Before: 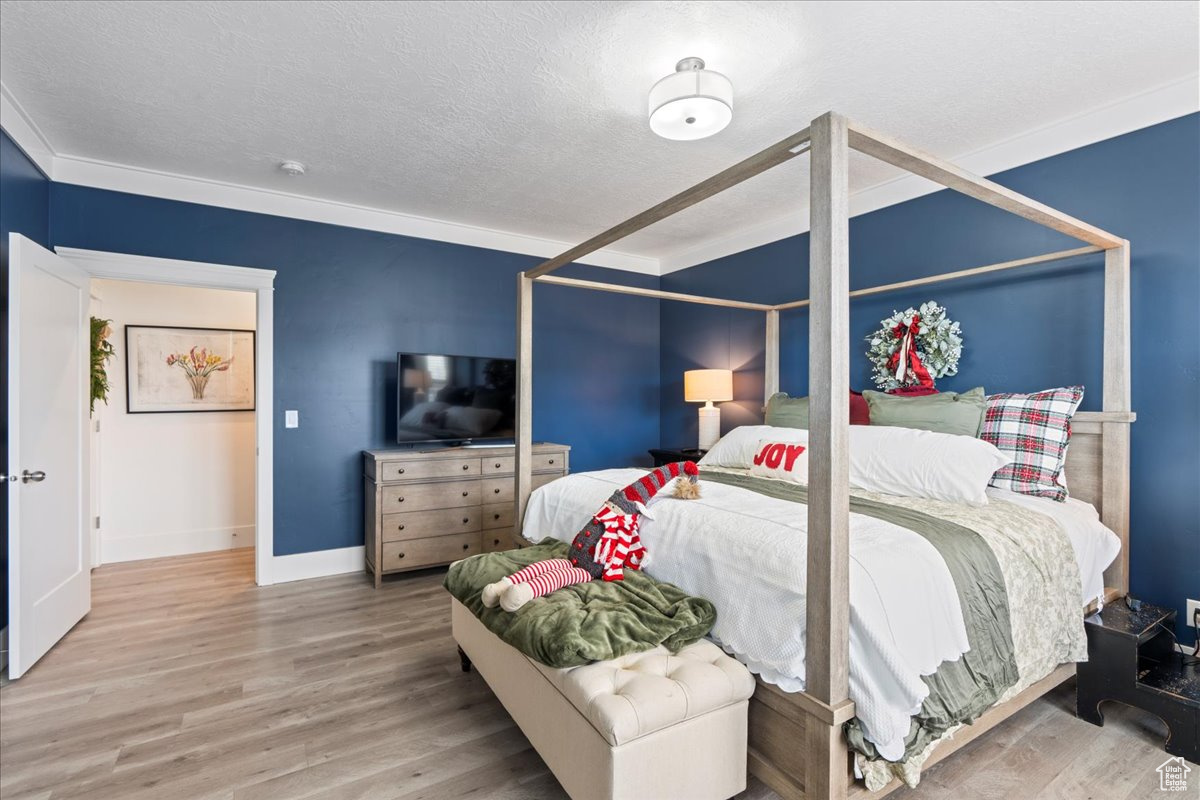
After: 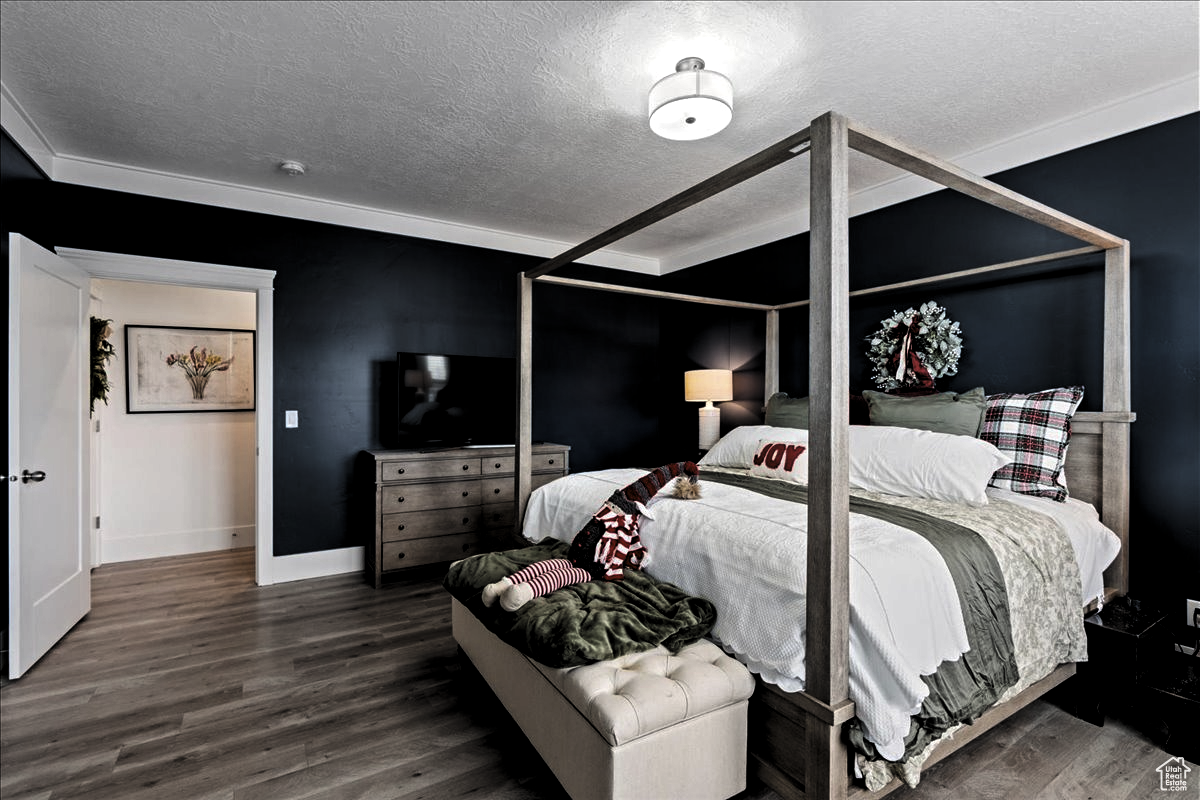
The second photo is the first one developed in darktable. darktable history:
rgb levels: levels [[0.029, 0.461, 0.922], [0, 0.5, 1], [0, 0.5, 1]]
levels: mode automatic, black 8.58%, gray 59.42%, levels [0, 0.445, 1]
